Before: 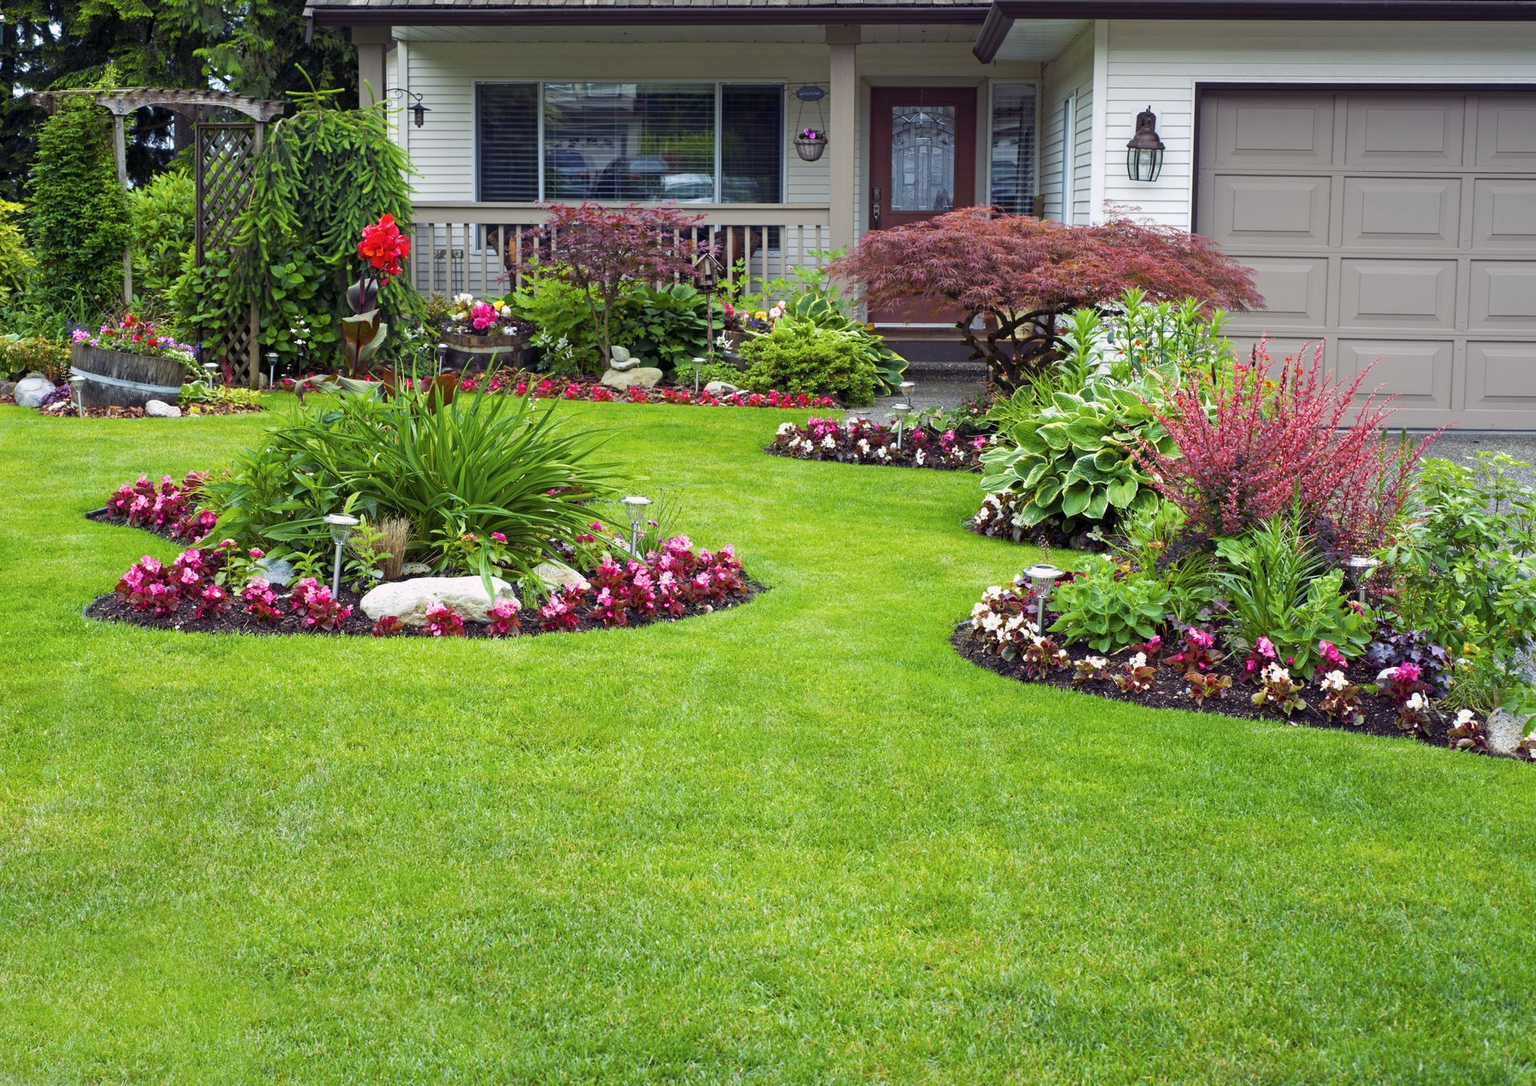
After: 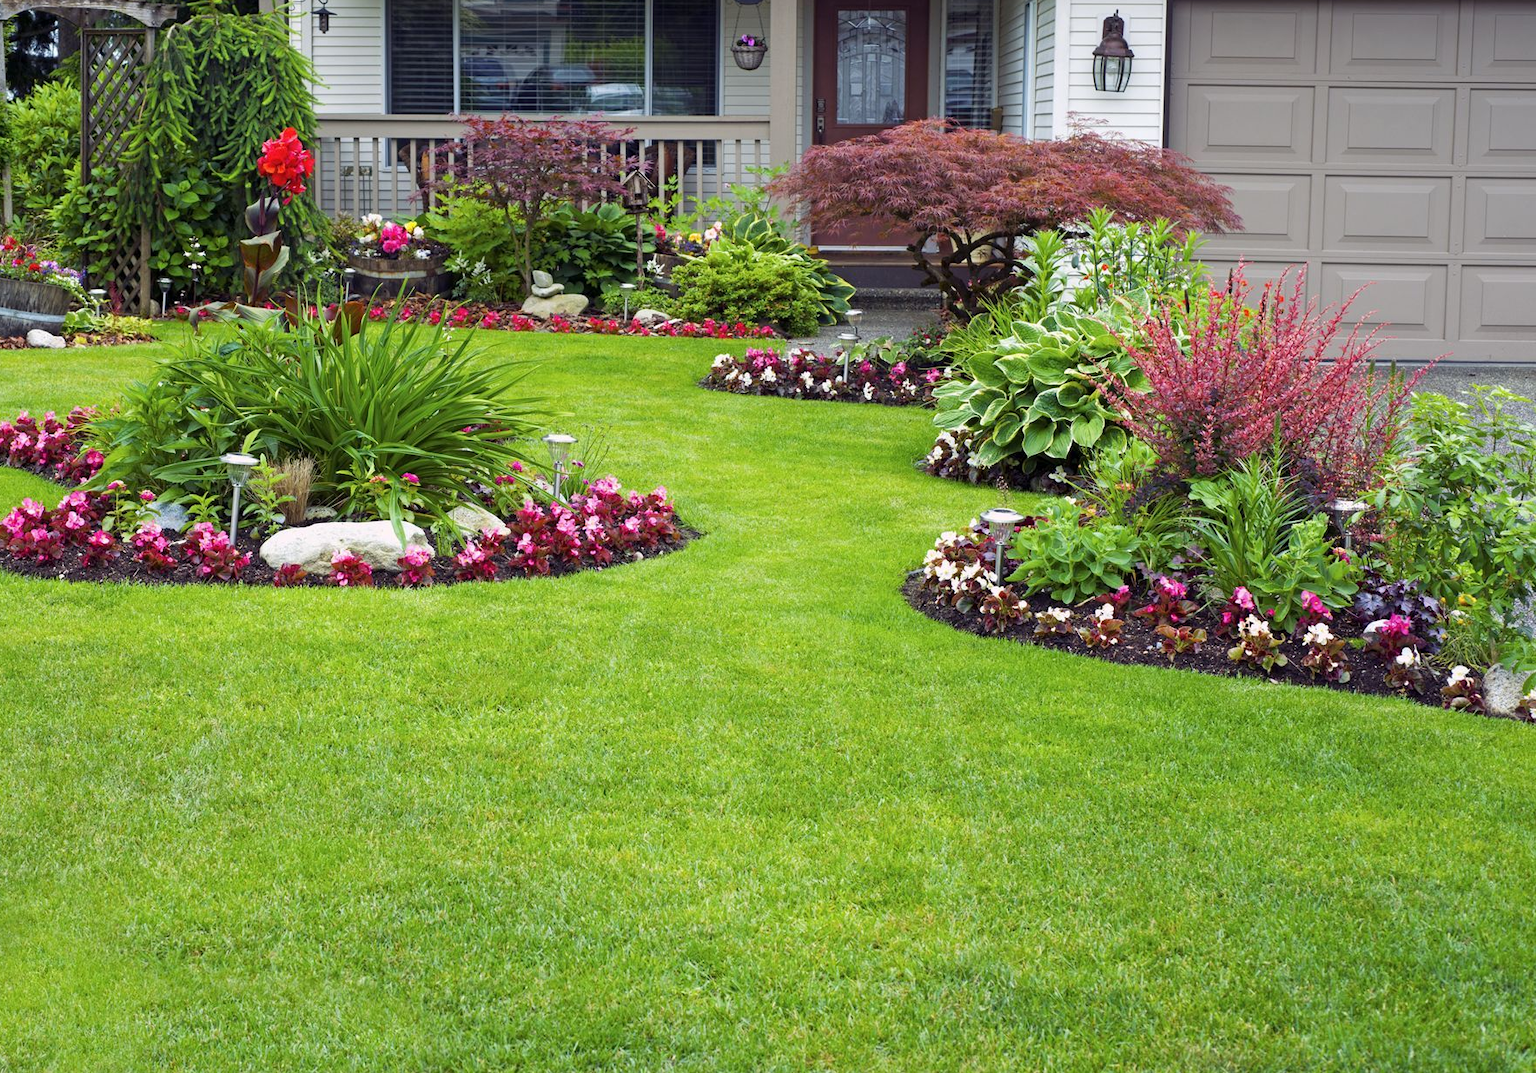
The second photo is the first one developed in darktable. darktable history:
color correction: highlights b* -0.007
crop and rotate: left 7.881%, top 8.946%
